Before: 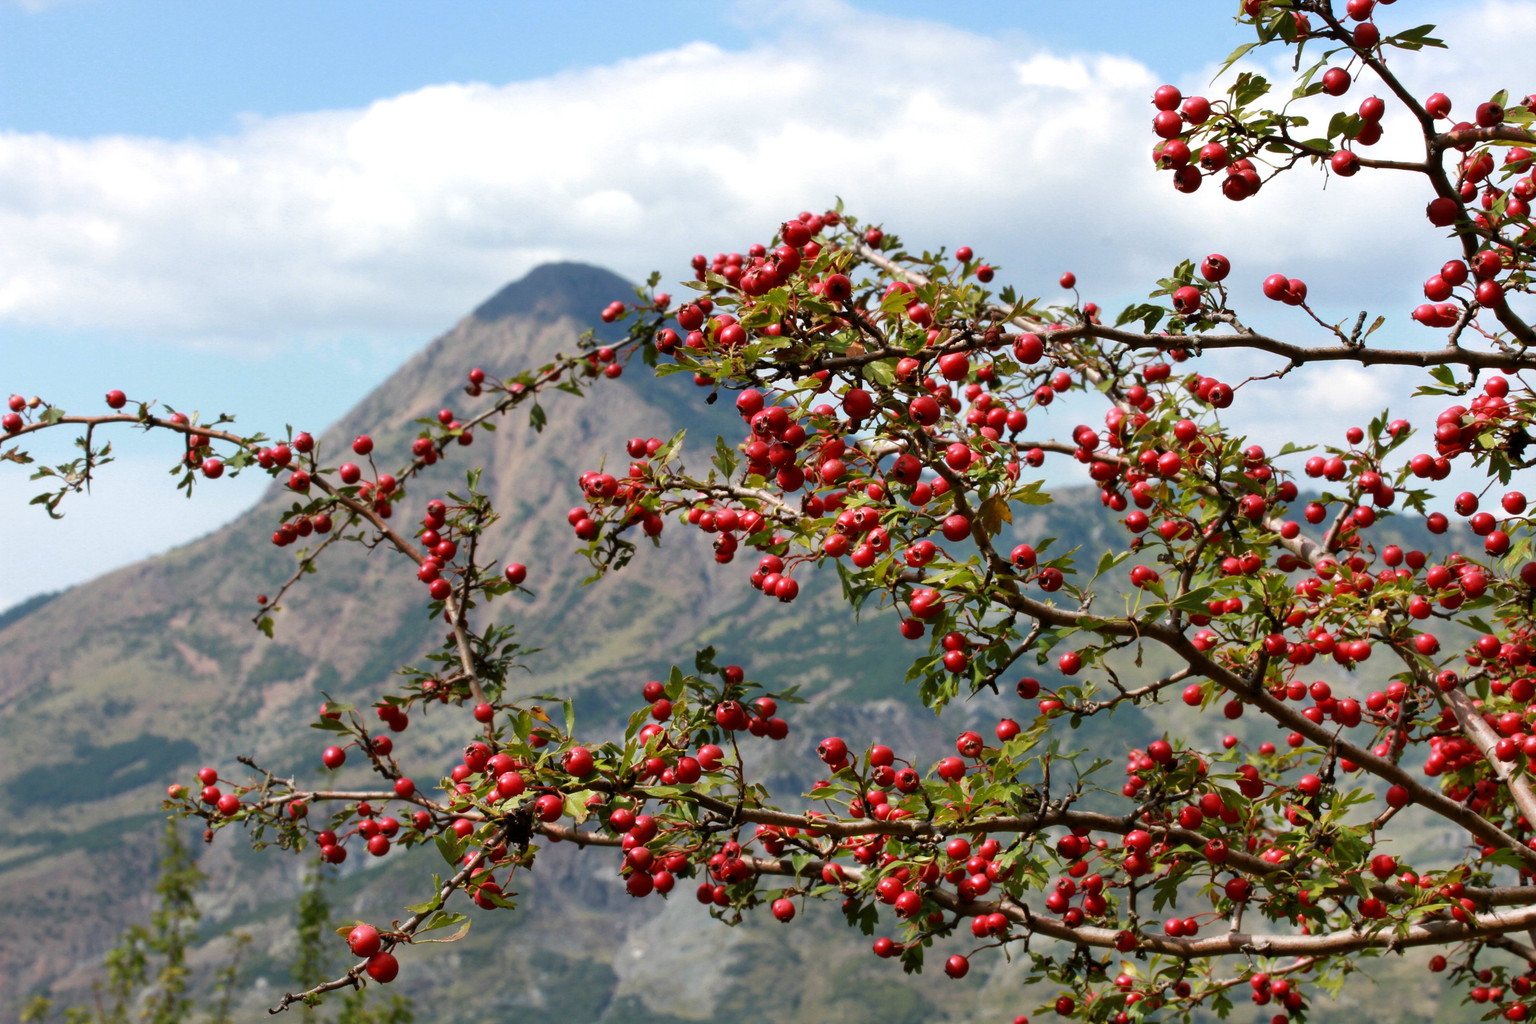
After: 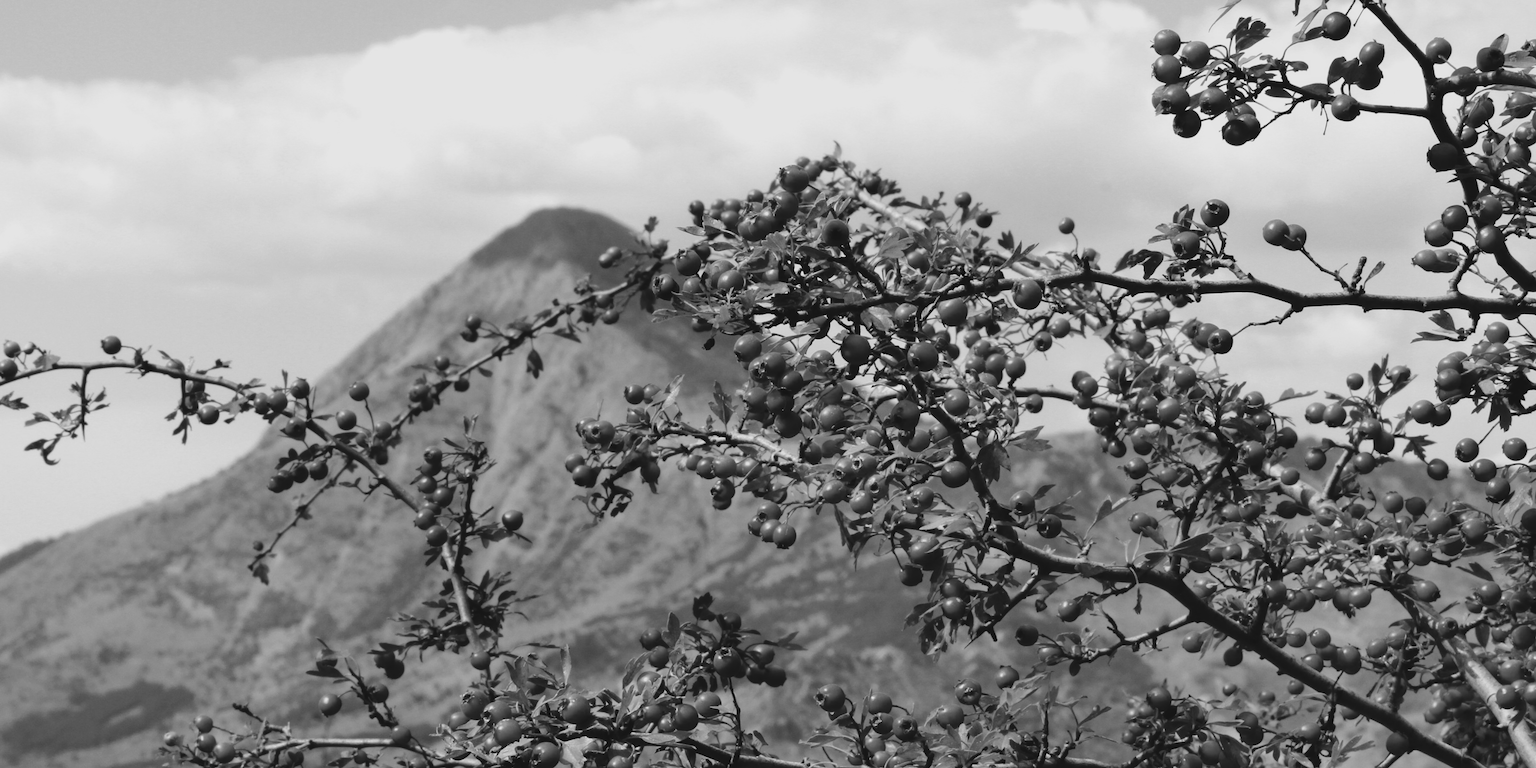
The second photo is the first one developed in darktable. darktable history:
crop: left 0.387%, top 5.469%, bottom 19.809%
exposure: black level correction -0.016, exposure -1.018 EV, compensate highlight preservation false
base curve: curves: ch0 [(0, 0) (0.028, 0.03) (0.121, 0.232) (0.46, 0.748) (0.859, 0.968) (1, 1)], preserve colors none
monochrome: on, module defaults
color balance rgb: perceptual saturation grading › global saturation 40%, global vibrance 15%
